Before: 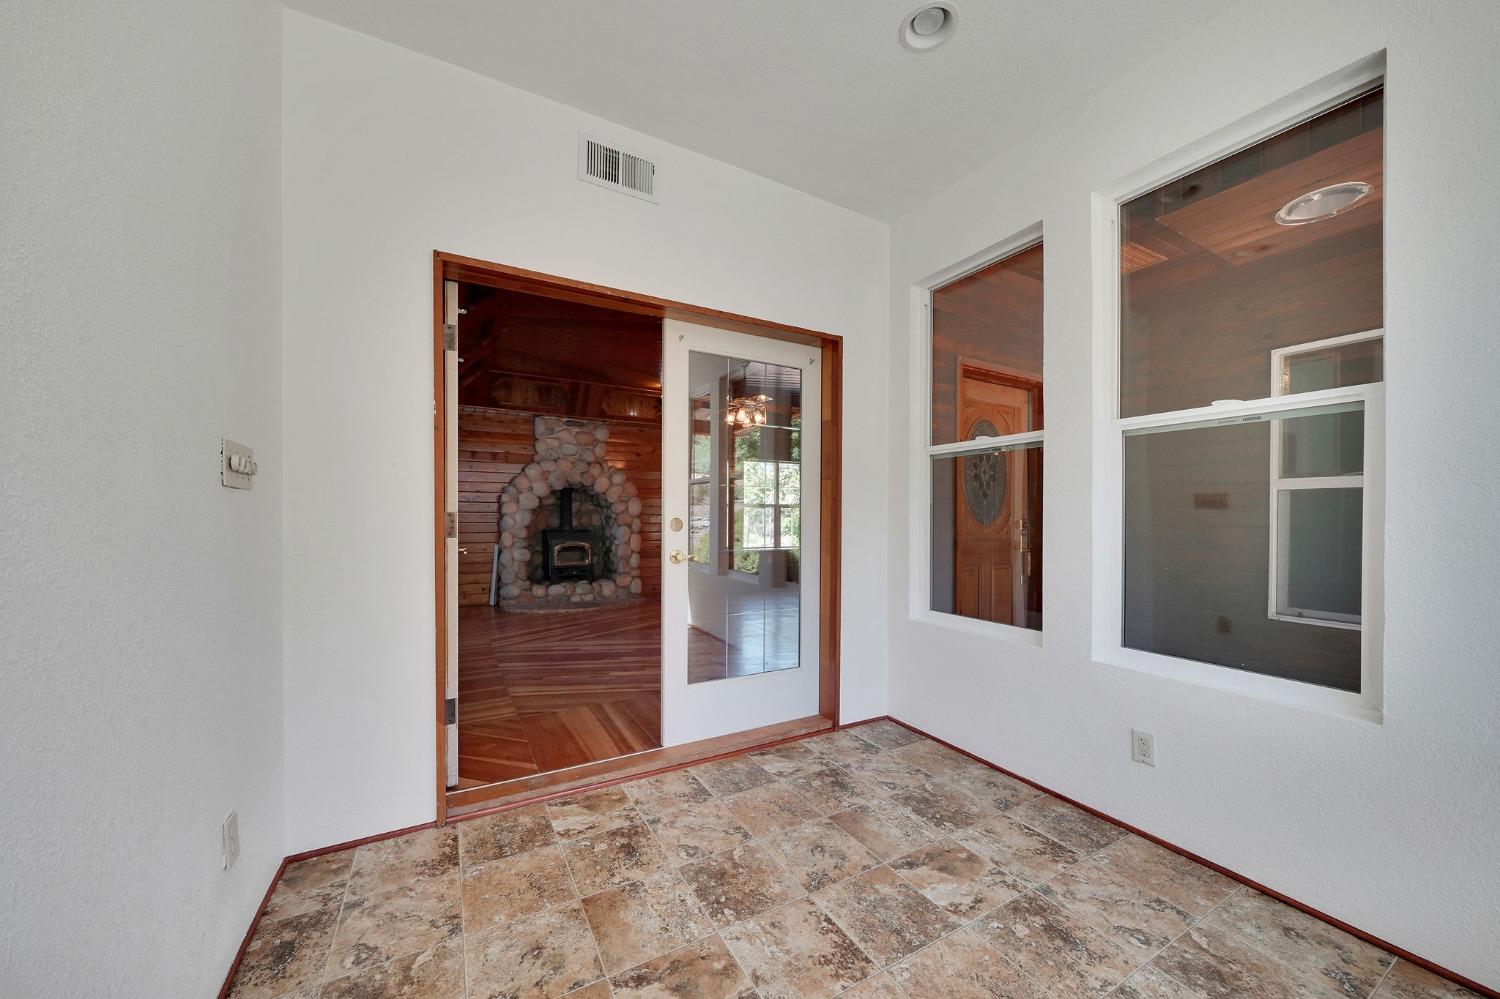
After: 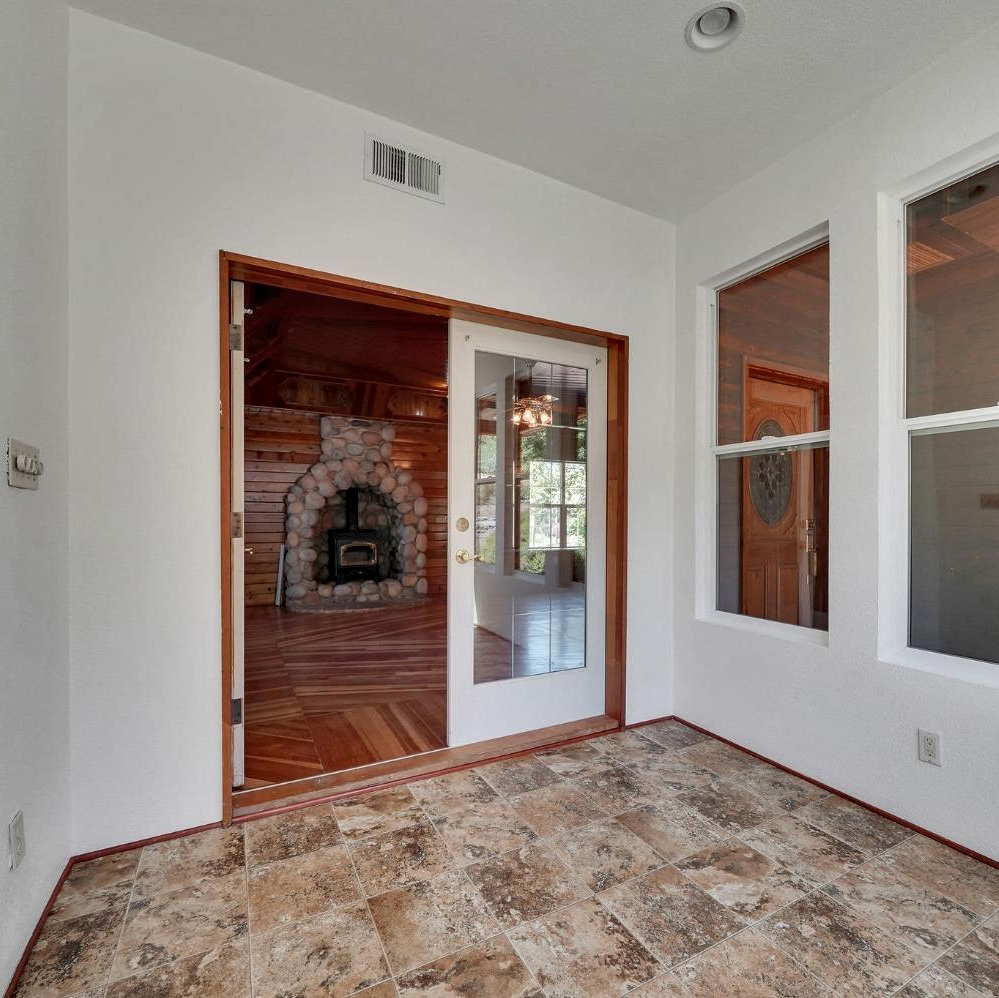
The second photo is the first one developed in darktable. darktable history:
shadows and highlights: shadows 43.71, white point adjustment -1.46, soften with gaussian
color balance: on, module defaults
local contrast: on, module defaults
crop and rotate: left 14.292%, right 19.041%
